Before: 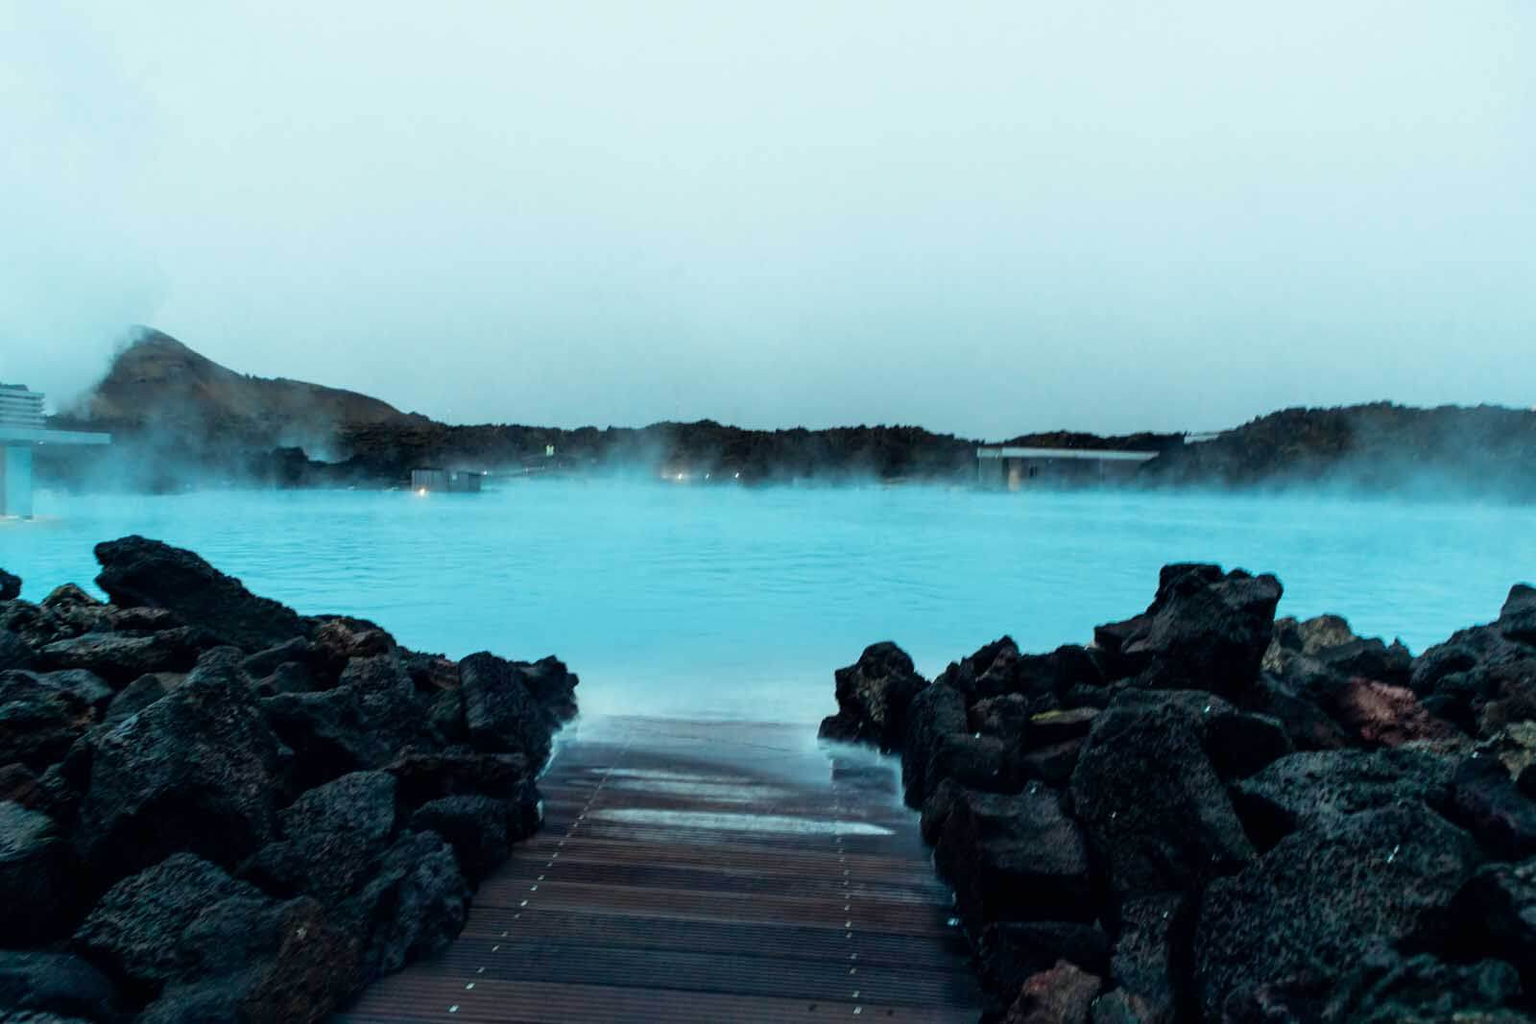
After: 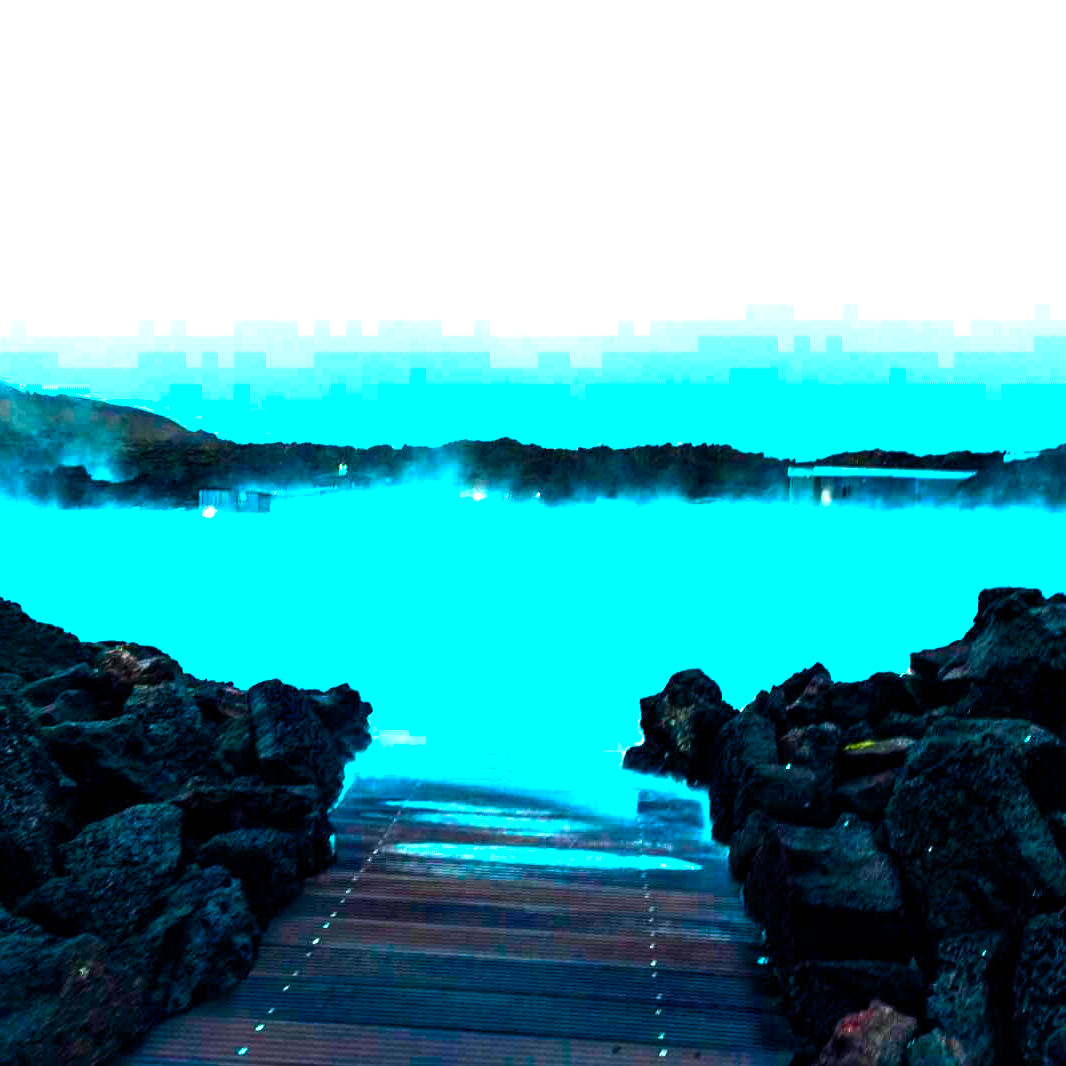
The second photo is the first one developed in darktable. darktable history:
crop and rotate: left 14.385%, right 18.948%
color balance rgb: linear chroma grading › global chroma 20%, perceptual saturation grading › global saturation 65%, perceptual saturation grading › highlights 60%, perceptual saturation grading › mid-tones 50%, perceptual saturation grading › shadows 50%, perceptual brilliance grading › global brilliance 30%, perceptual brilliance grading › highlights 50%, perceptual brilliance grading › mid-tones 50%, perceptual brilliance grading › shadows -22%, global vibrance 20%
